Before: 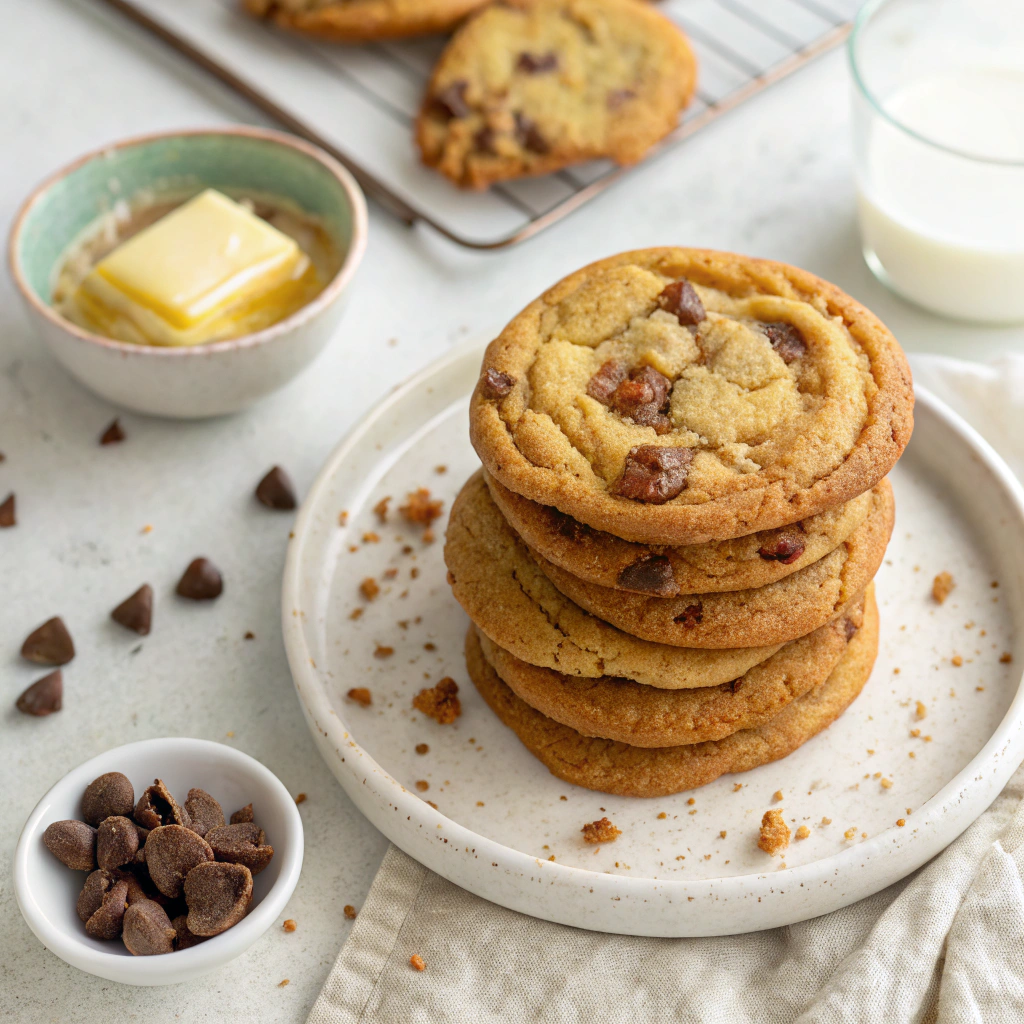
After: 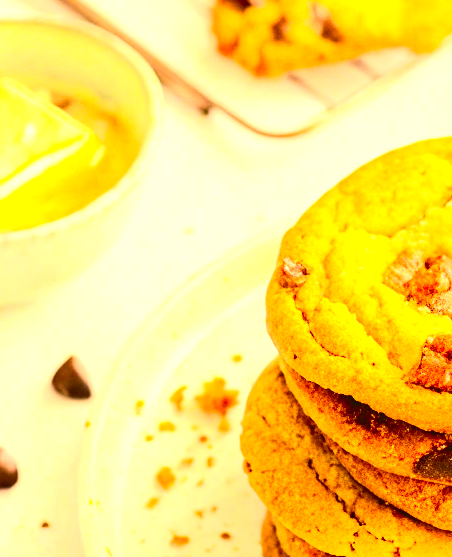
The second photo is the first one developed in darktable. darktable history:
color correction: highlights a* 18.28, highlights b* 35.56, shadows a* 1.94, shadows b* 6.06, saturation 1.03
crop: left 19.988%, top 10.861%, right 35.784%, bottom 34.665%
exposure: exposure 2.048 EV, compensate exposure bias true, compensate highlight preservation false
contrast brightness saturation: contrast 0.413, brightness 0.053, saturation 0.246
